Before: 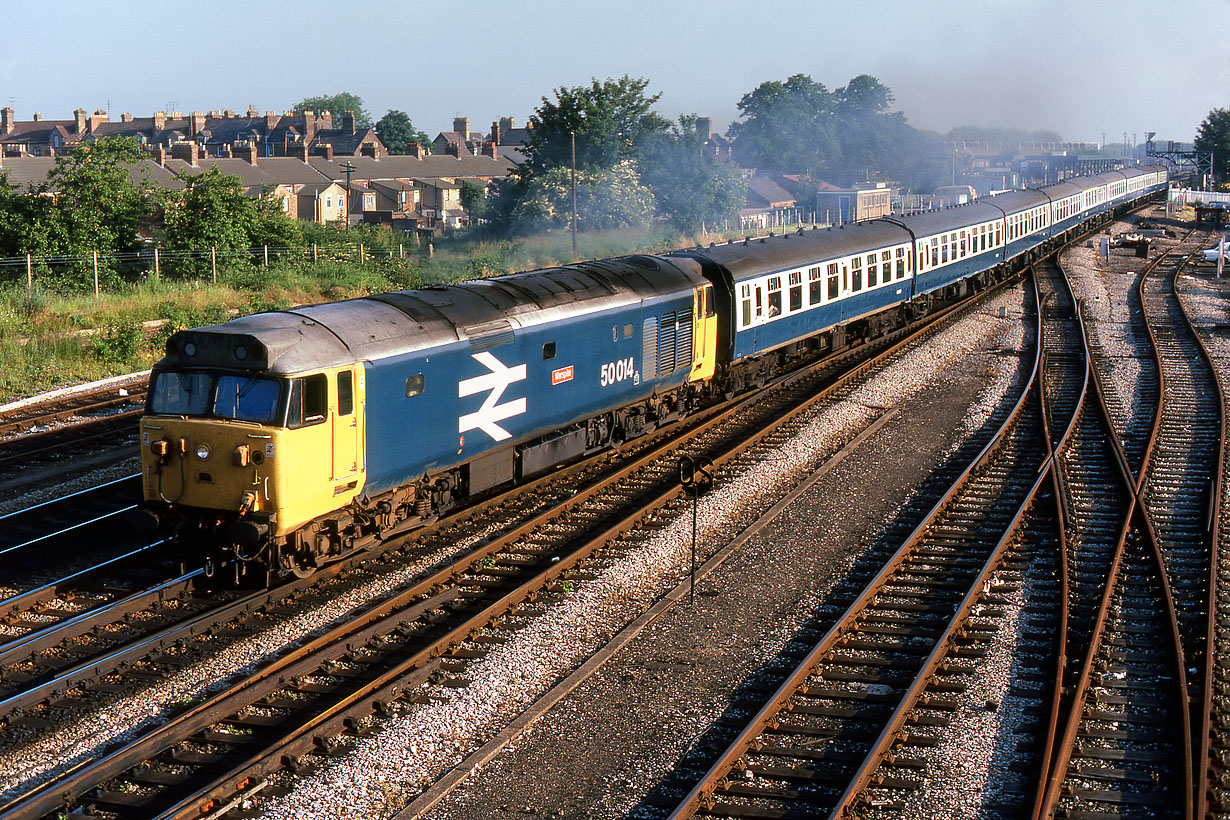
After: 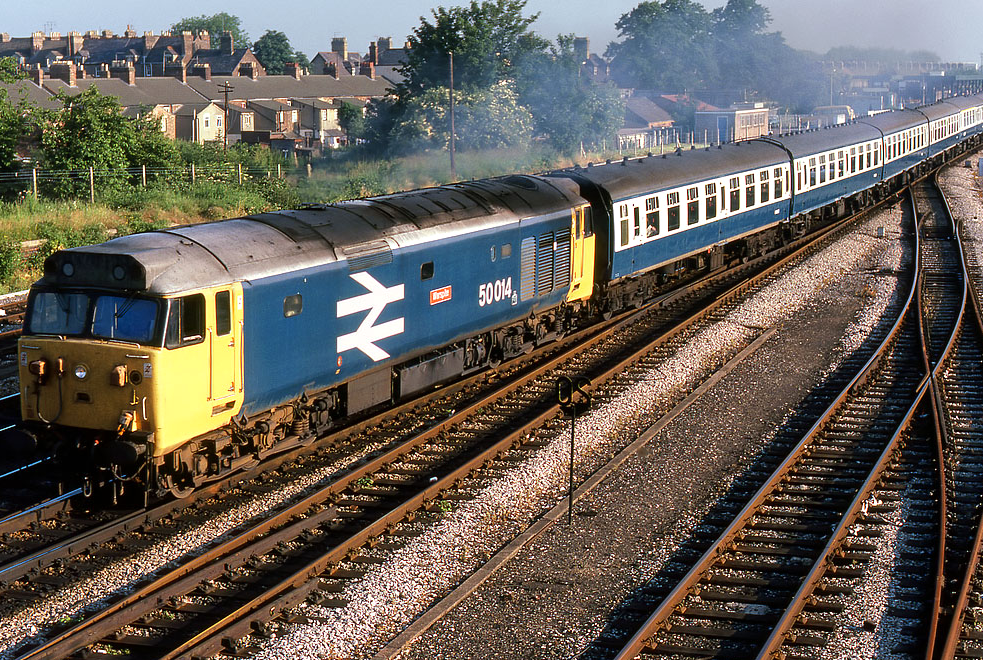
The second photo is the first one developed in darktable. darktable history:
crop and rotate: left 10.038%, top 9.791%, right 10.039%, bottom 9.657%
levels: levels [0, 0.492, 0.984]
